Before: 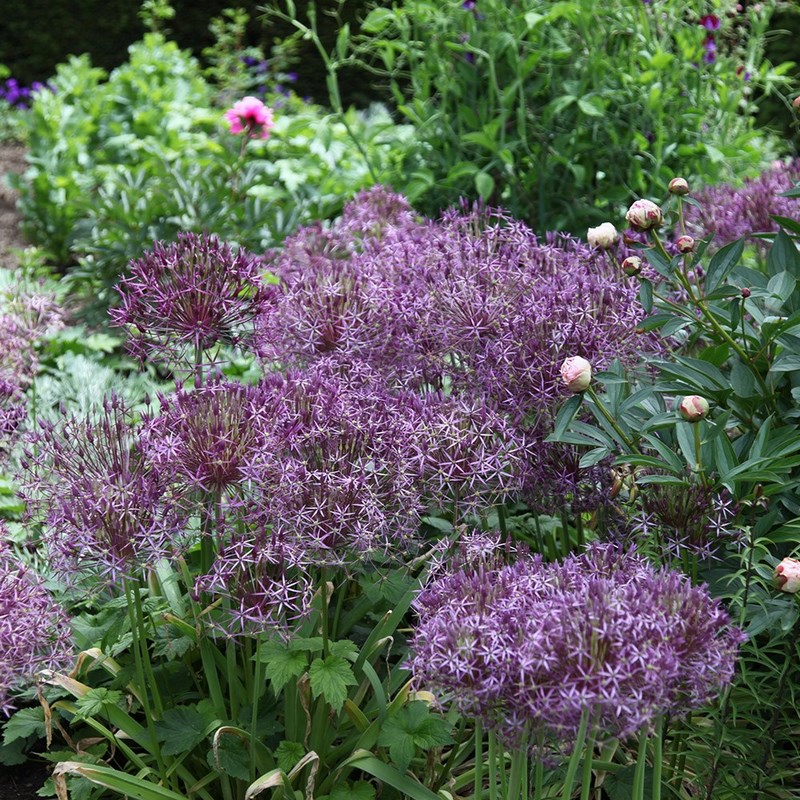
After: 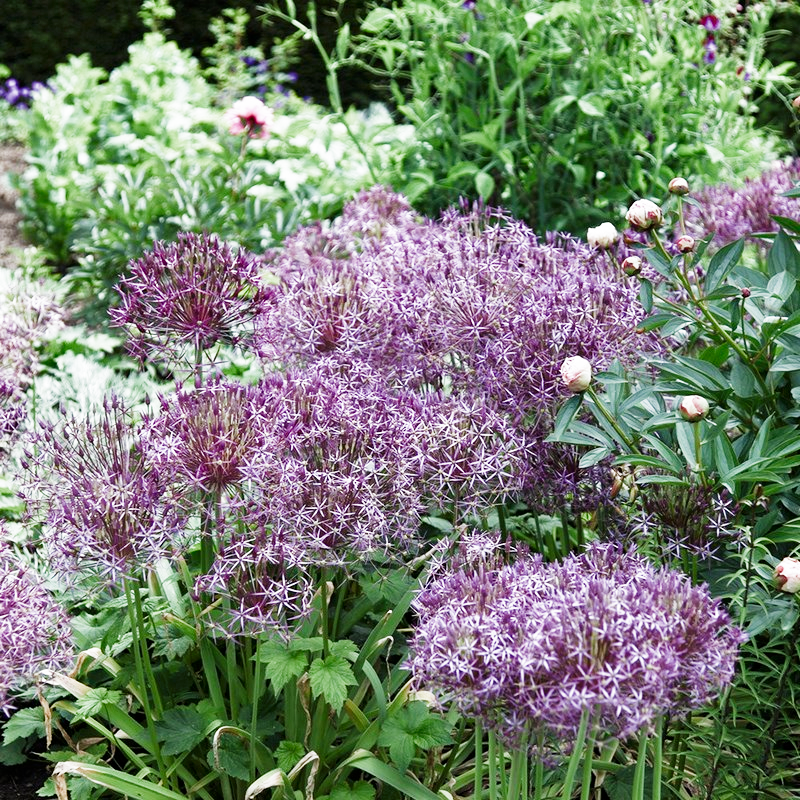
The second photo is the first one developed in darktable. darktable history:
exposure: black level correction 0, exposure 1.455 EV, compensate exposure bias true, compensate highlight preservation false
filmic rgb: black relative exposure -7.99 EV, white relative exposure 3.94 EV, hardness 4.23, color science v4 (2020)
shadows and highlights: soften with gaussian
contrast brightness saturation: contrast 0.066, brightness -0.134, saturation 0.051
